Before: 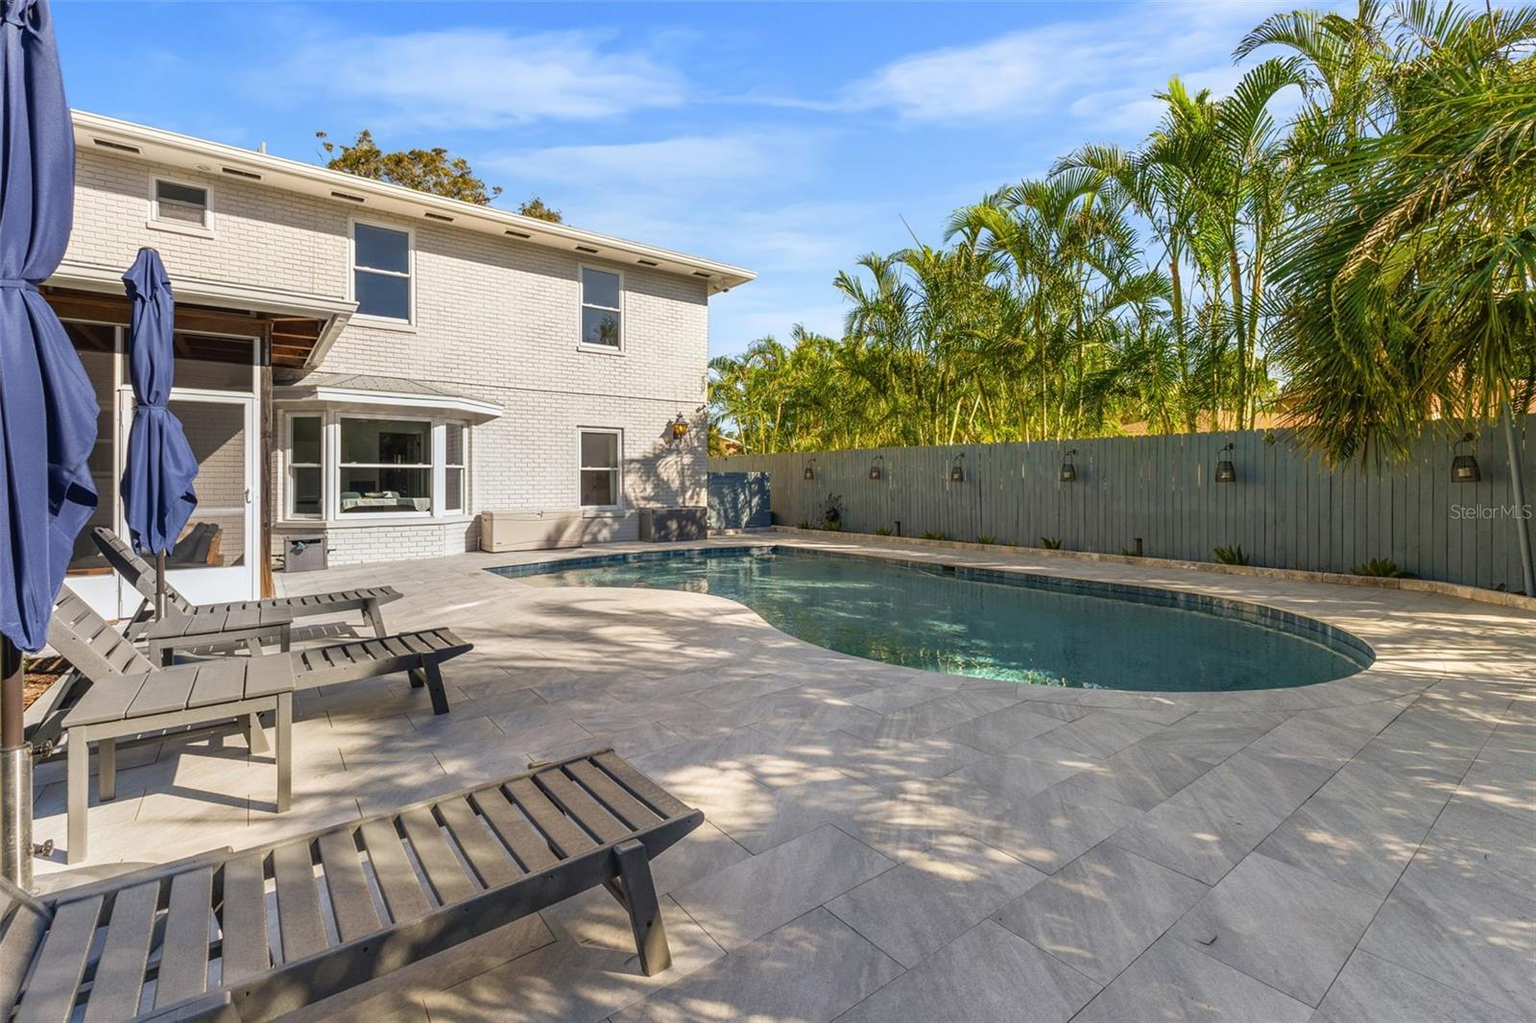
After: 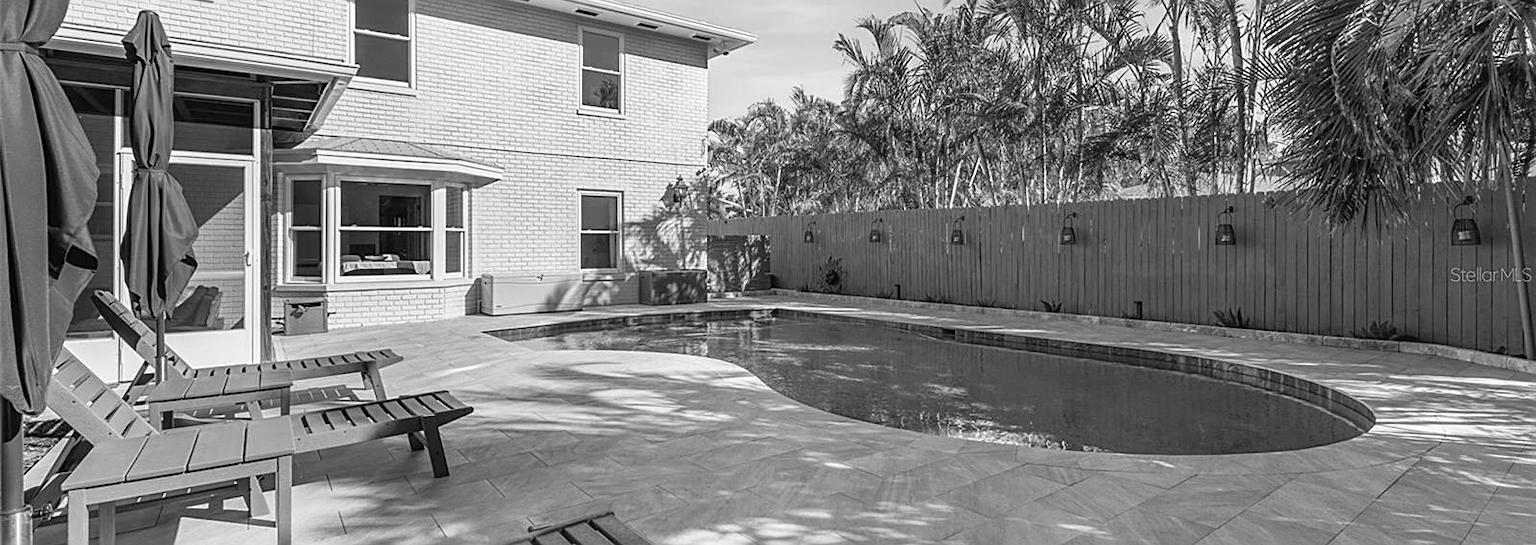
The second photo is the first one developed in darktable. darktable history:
color zones: curves: ch1 [(0, -0.394) (0.143, -0.394) (0.286, -0.394) (0.429, -0.392) (0.571, -0.391) (0.714, -0.391) (0.857, -0.391) (1, -0.394)]
crop and rotate: top 23.191%, bottom 23.521%
sharpen: on, module defaults
